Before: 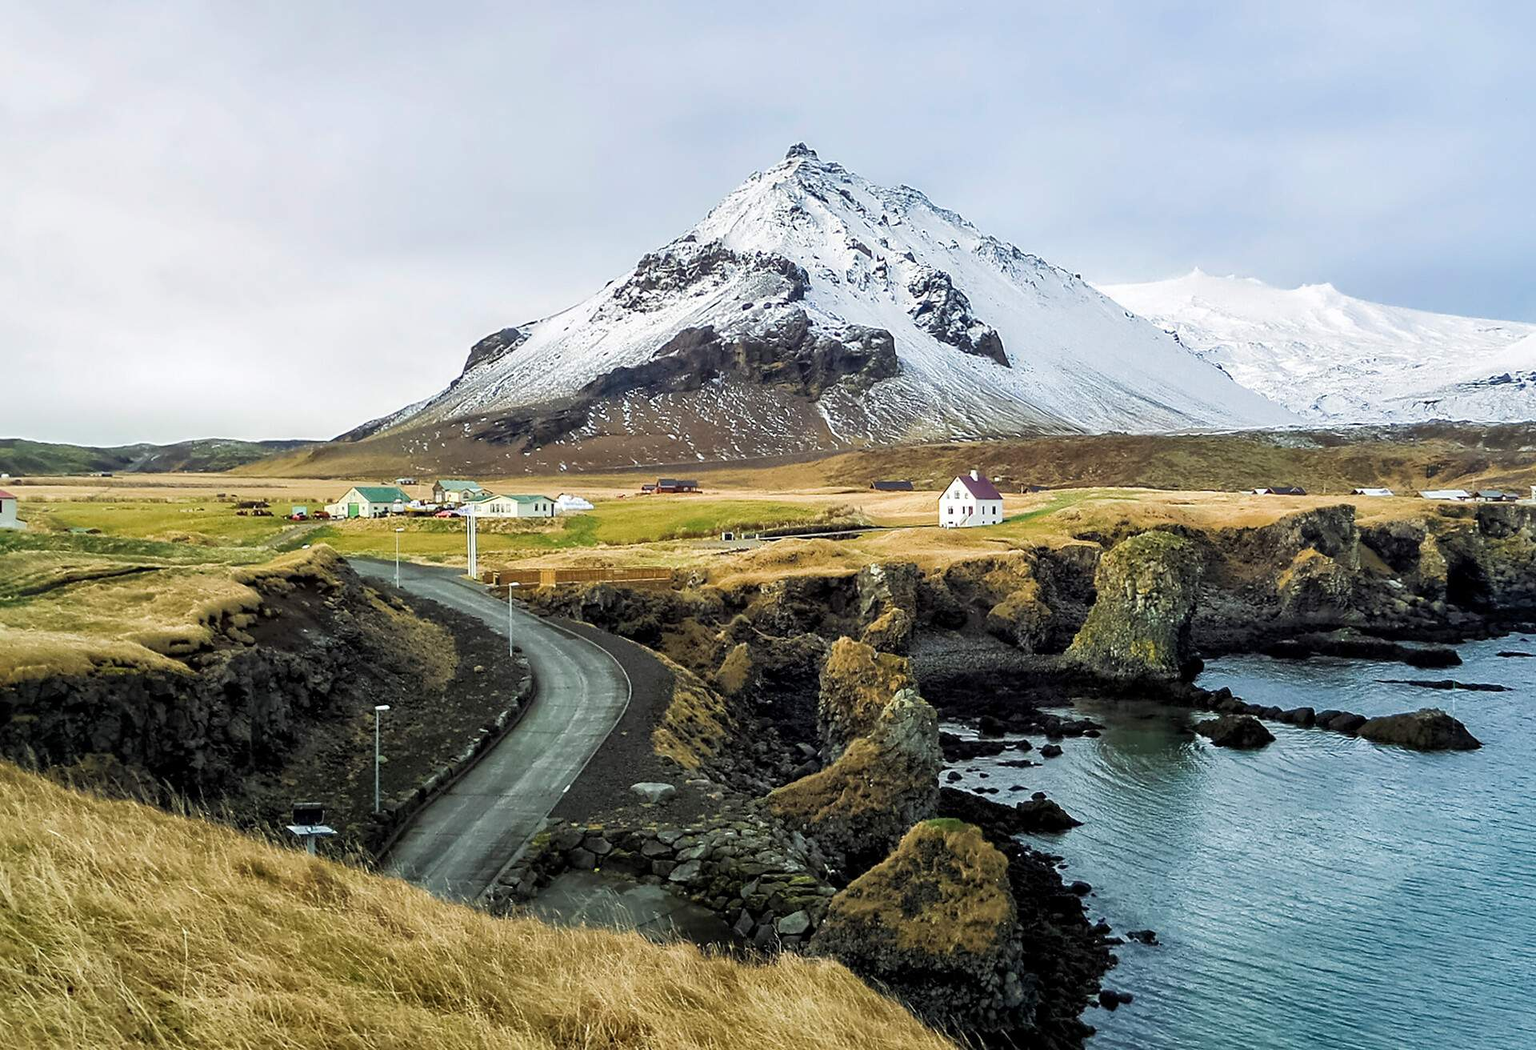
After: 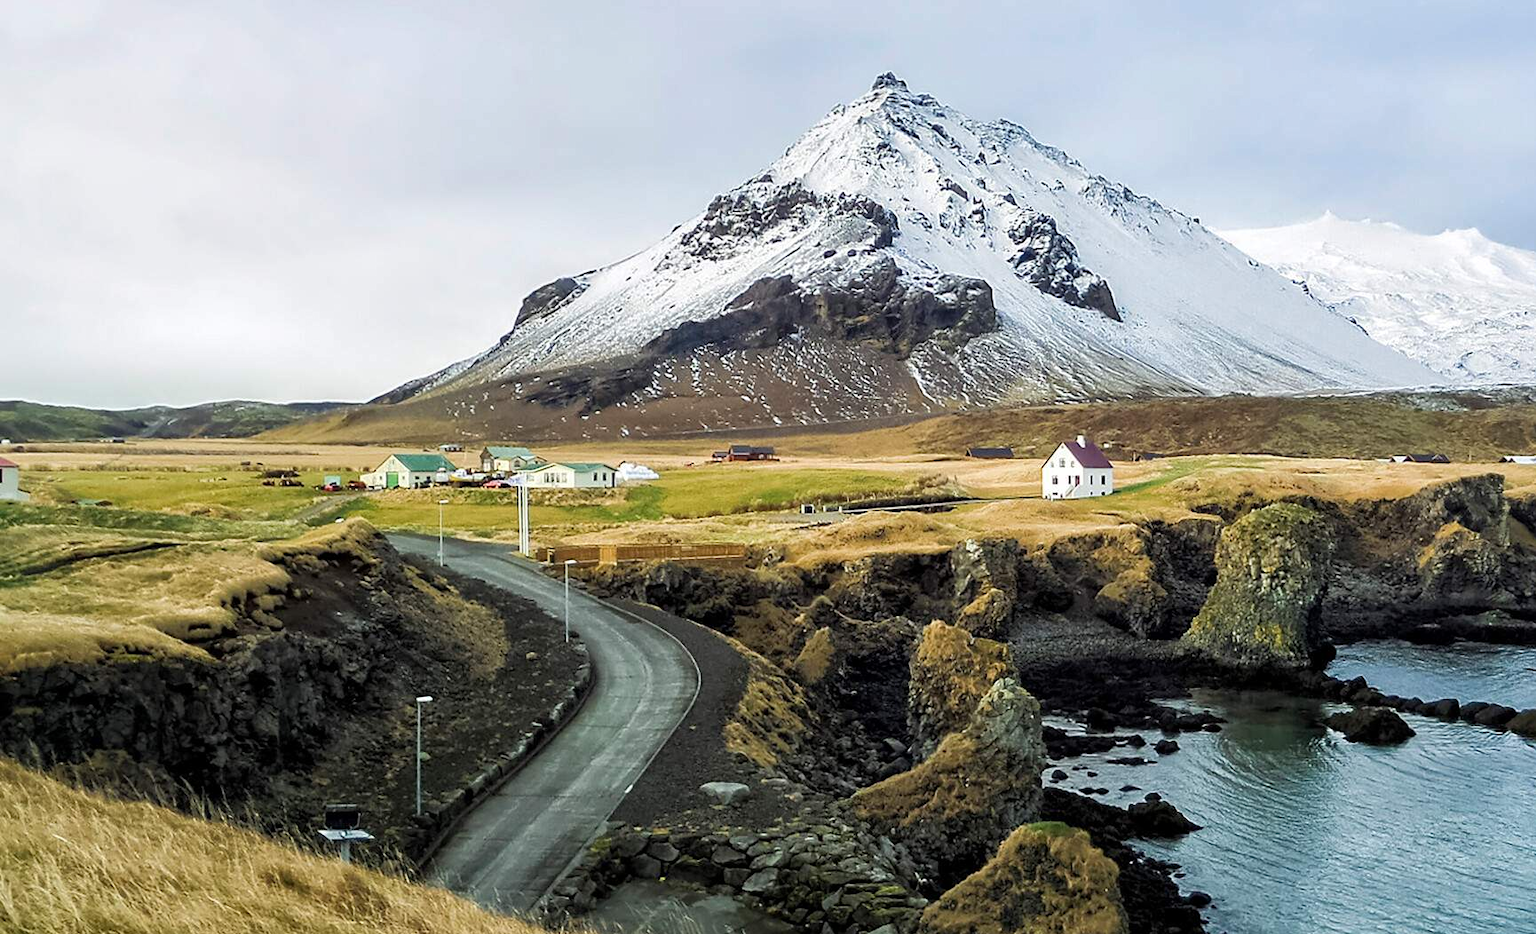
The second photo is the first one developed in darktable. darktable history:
crop: top 7.414%, right 9.878%, bottom 11.997%
tone equalizer: edges refinement/feathering 500, mask exposure compensation -1.57 EV, preserve details no
